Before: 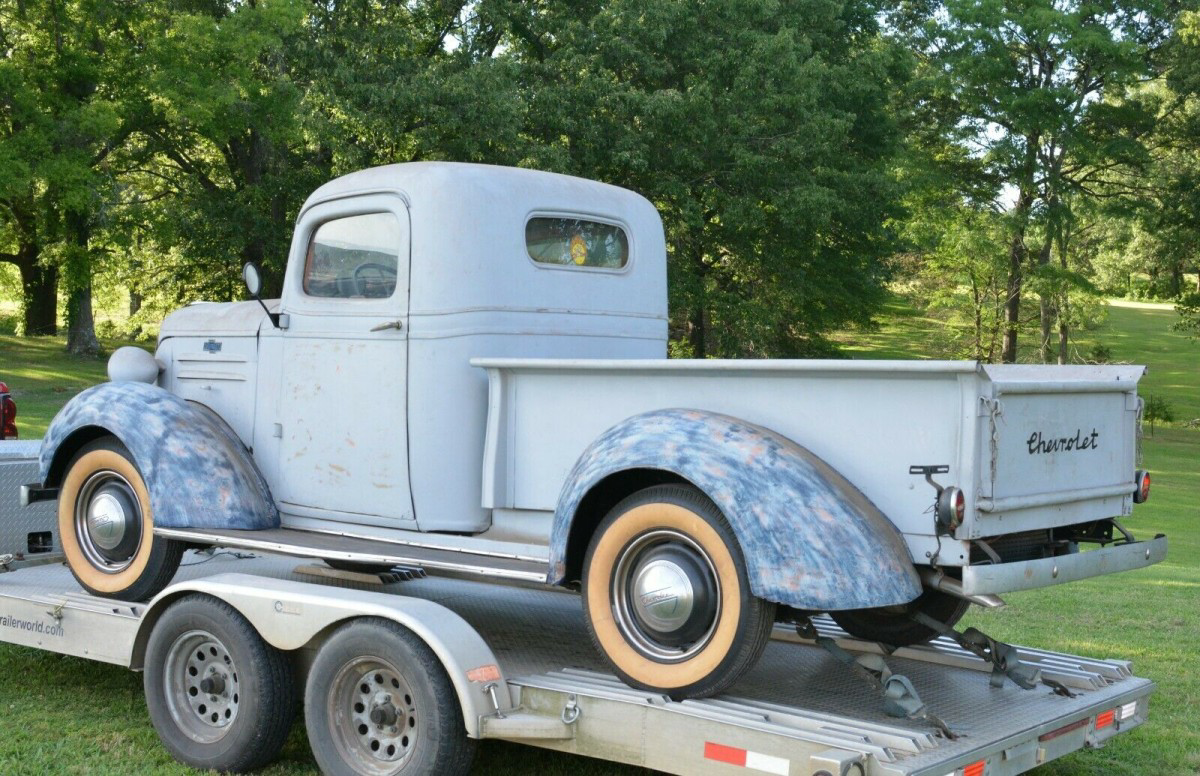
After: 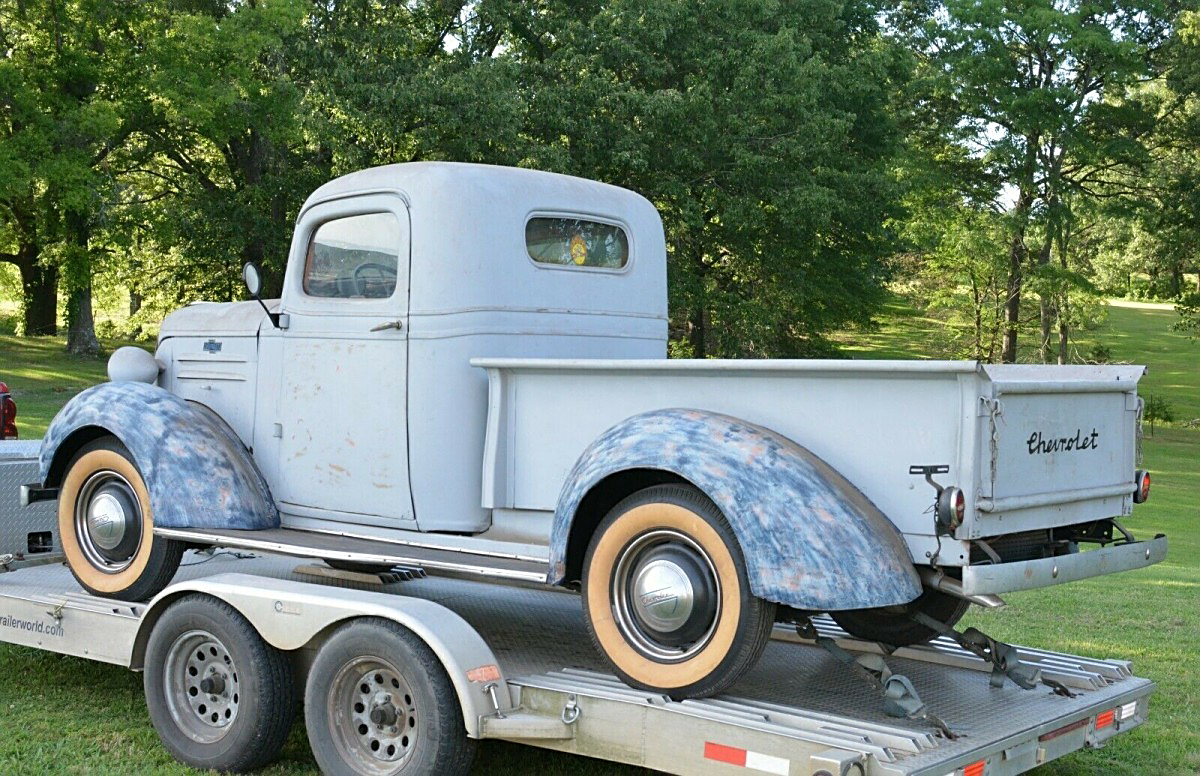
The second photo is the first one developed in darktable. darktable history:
exposure: compensate highlight preservation false
vibrance: vibrance 0%
sharpen: on, module defaults
